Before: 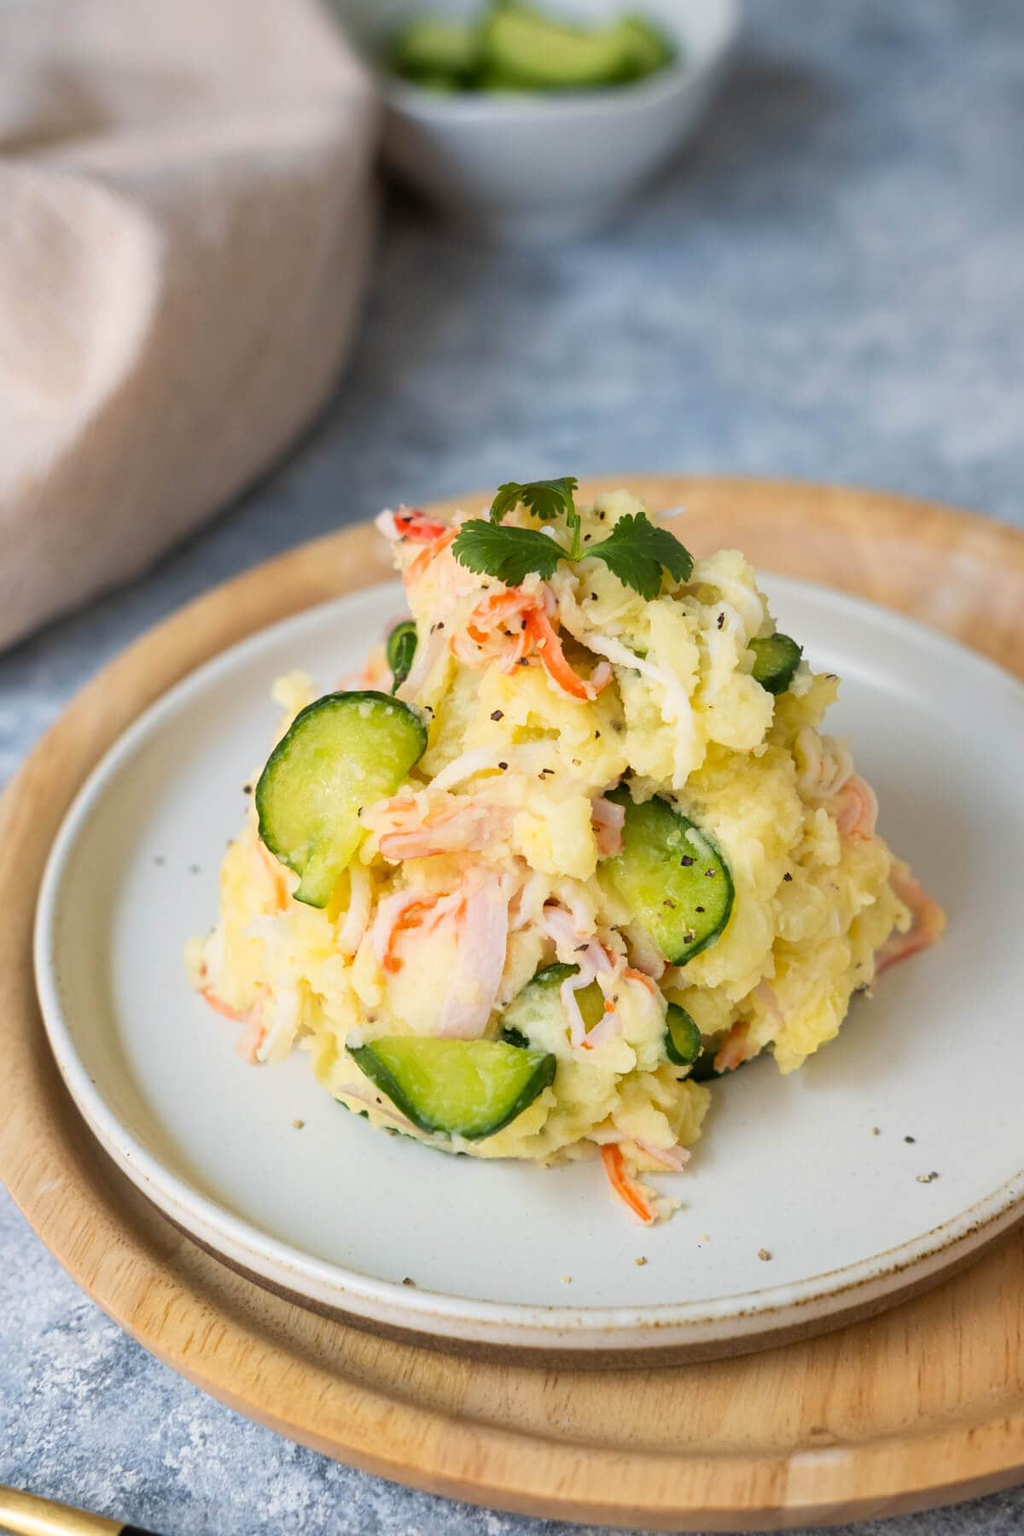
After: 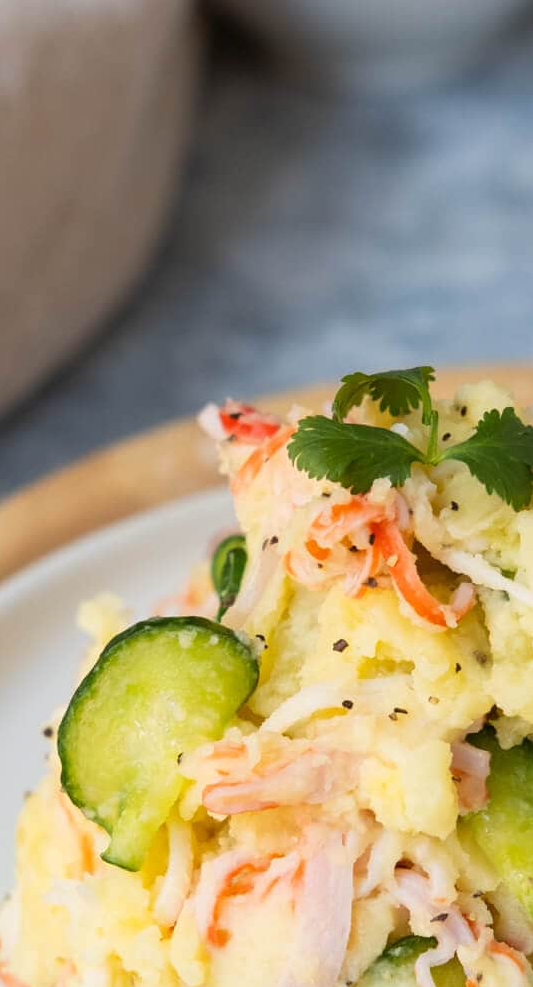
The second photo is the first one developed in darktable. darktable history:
crop: left 20.247%, top 10.752%, right 35.267%, bottom 34.413%
